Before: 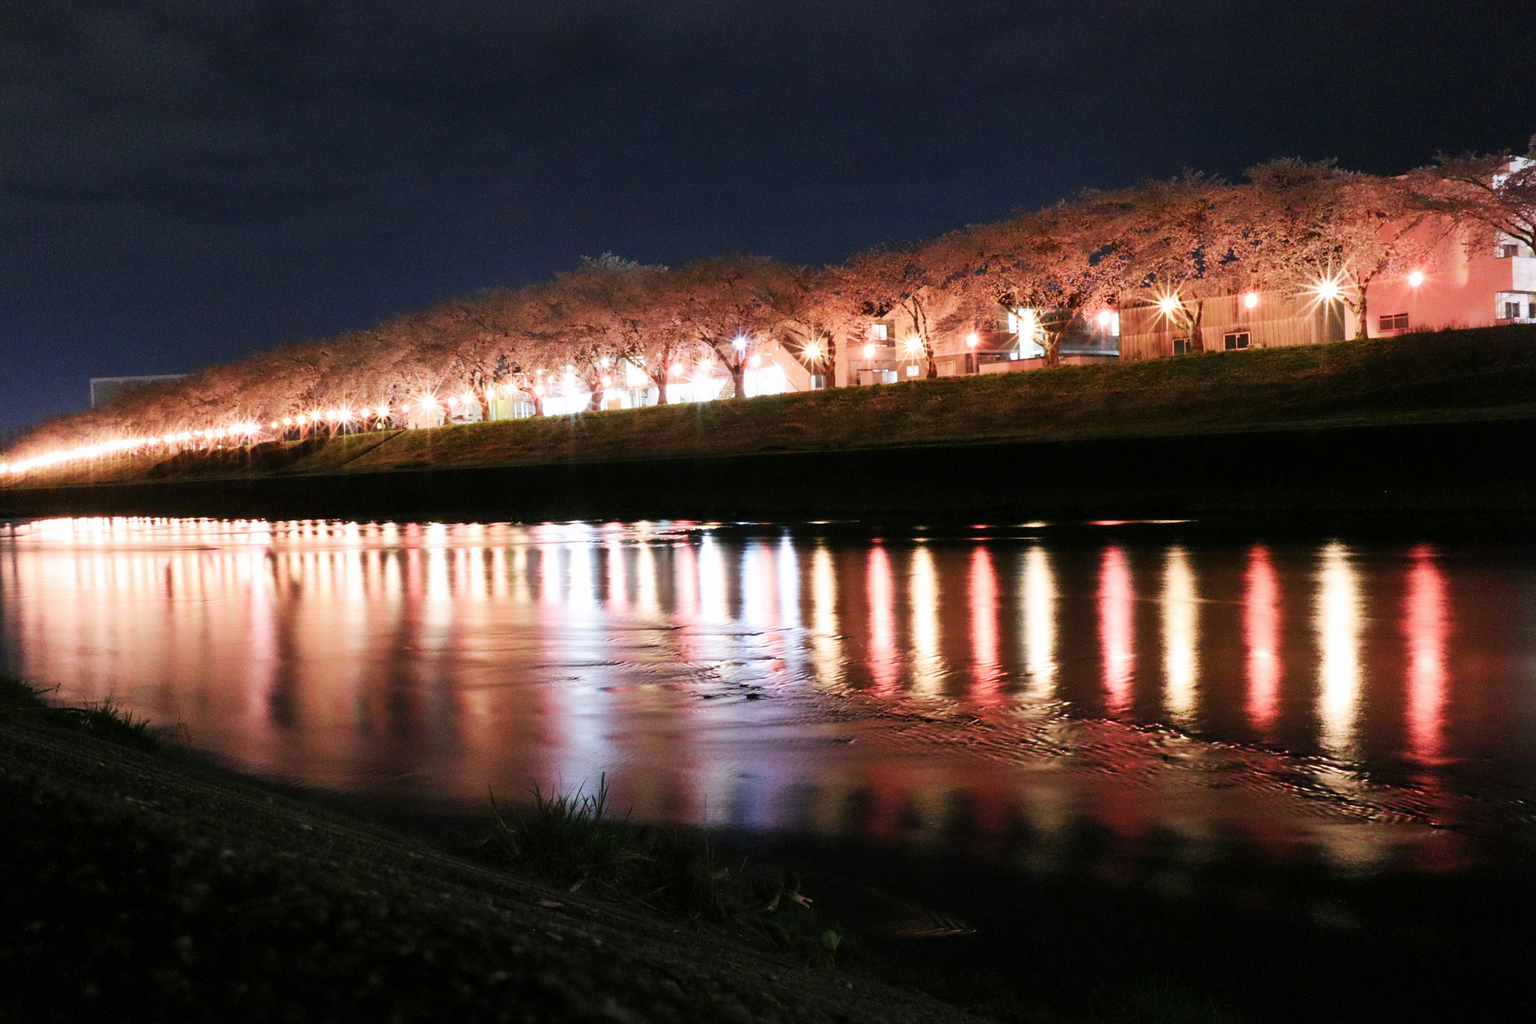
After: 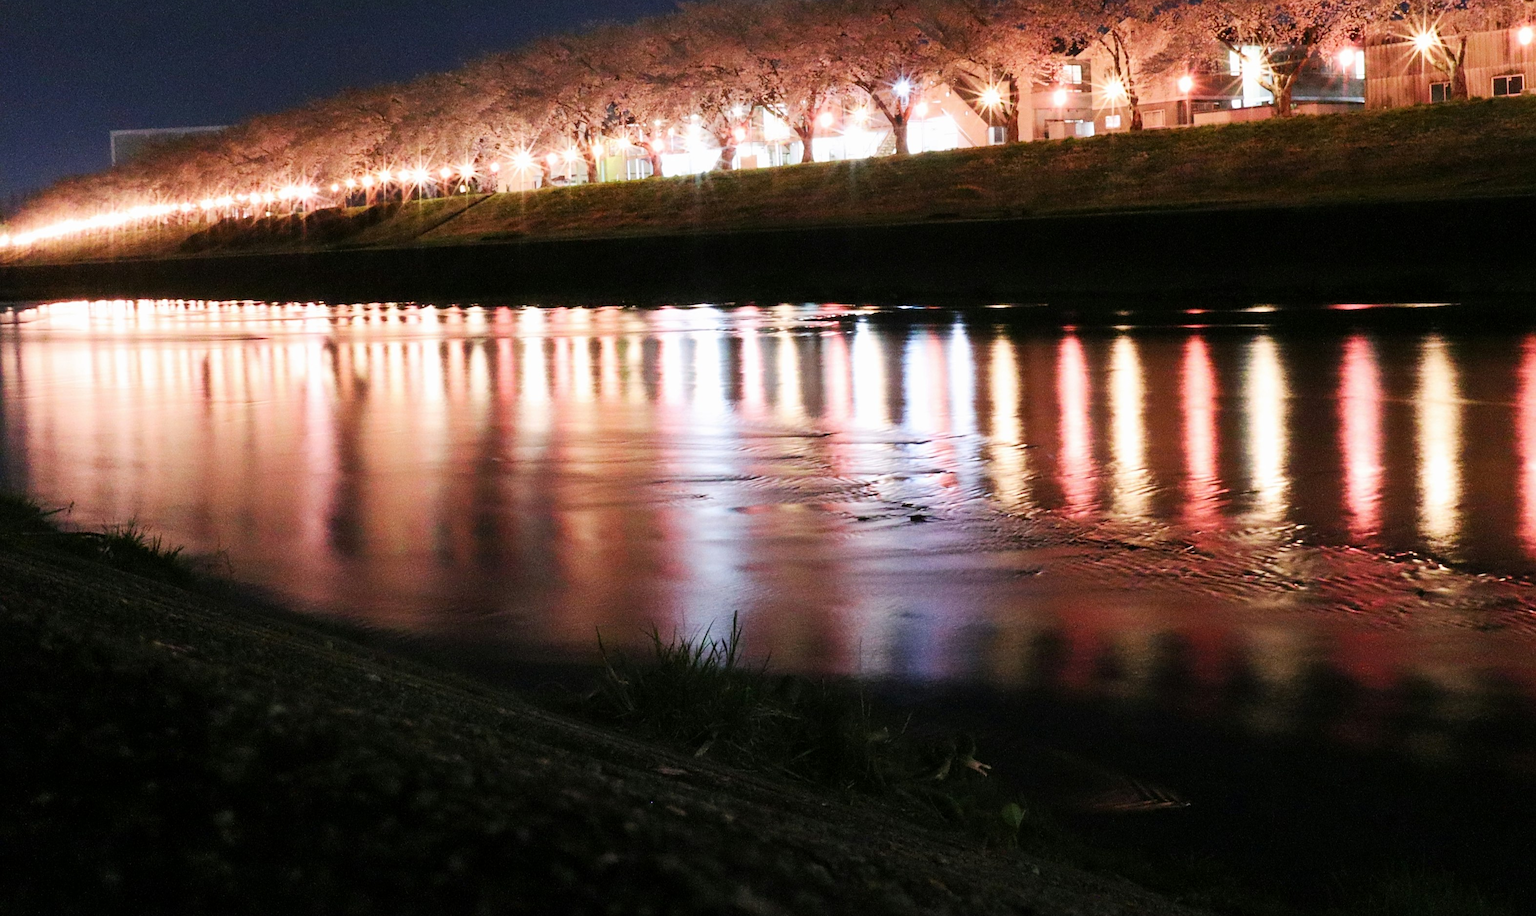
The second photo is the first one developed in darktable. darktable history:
crop: top 26.531%, right 17.959%
sharpen: amount 0.2
